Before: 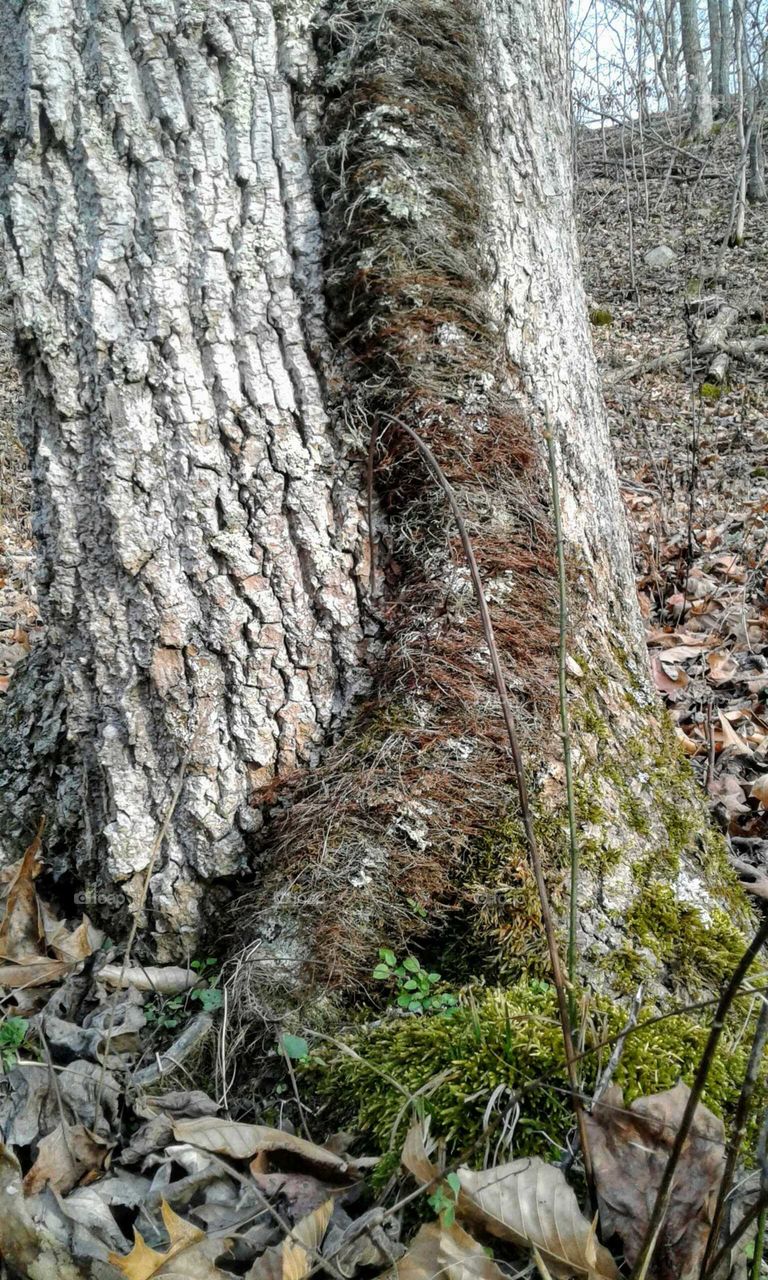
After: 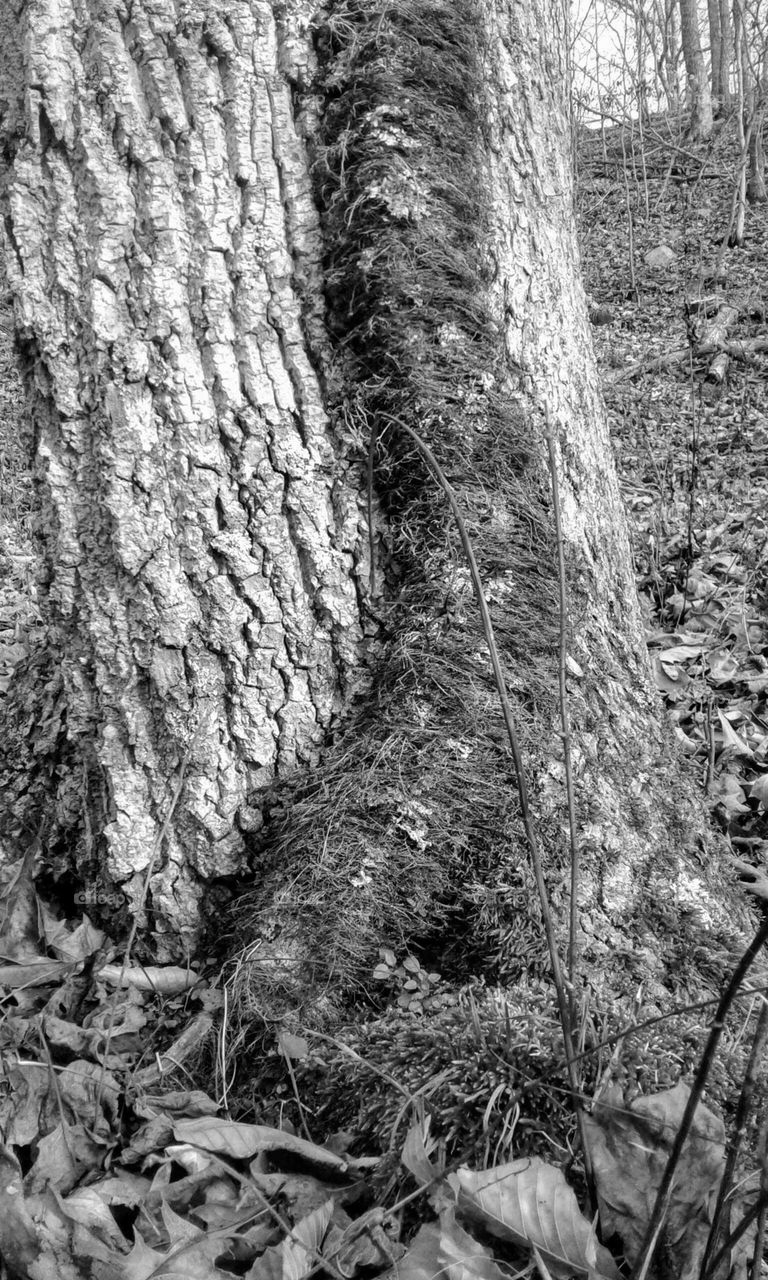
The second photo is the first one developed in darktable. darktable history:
contrast brightness saturation: saturation -0.995
